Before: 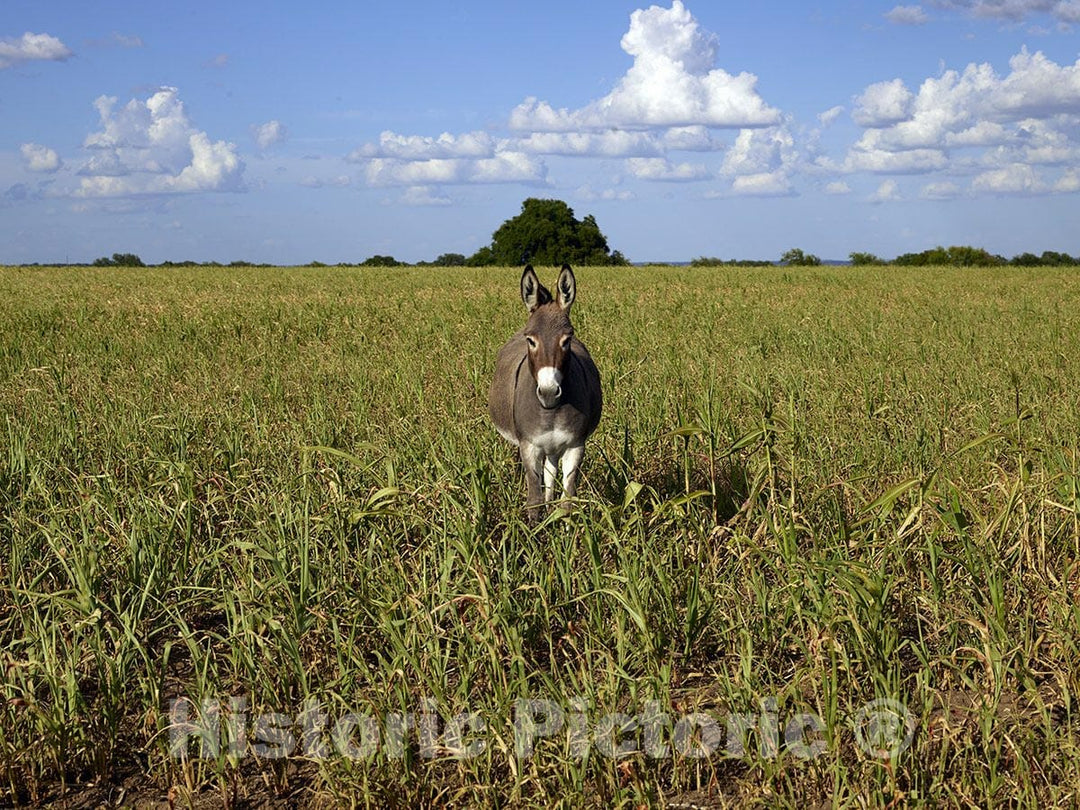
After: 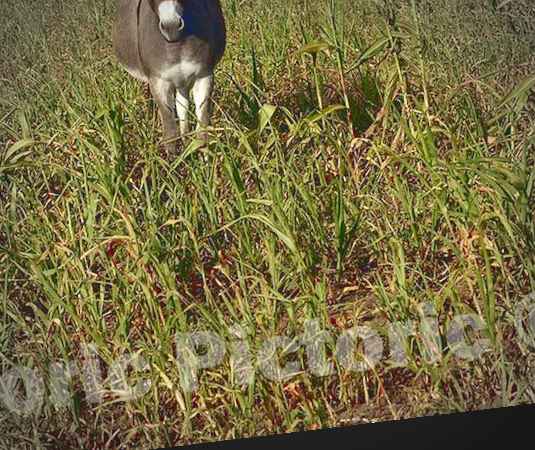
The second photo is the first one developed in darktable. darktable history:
rotate and perspective: rotation -6.83°, automatic cropping off
crop: left 35.976%, top 45.819%, right 18.162%, bottom 5.807%
vignetting: automatic ratio true
tone curve: curves: ch0 [(0, 0.137) (1, 1)], color space Lab, linked channels, preserve colors none
